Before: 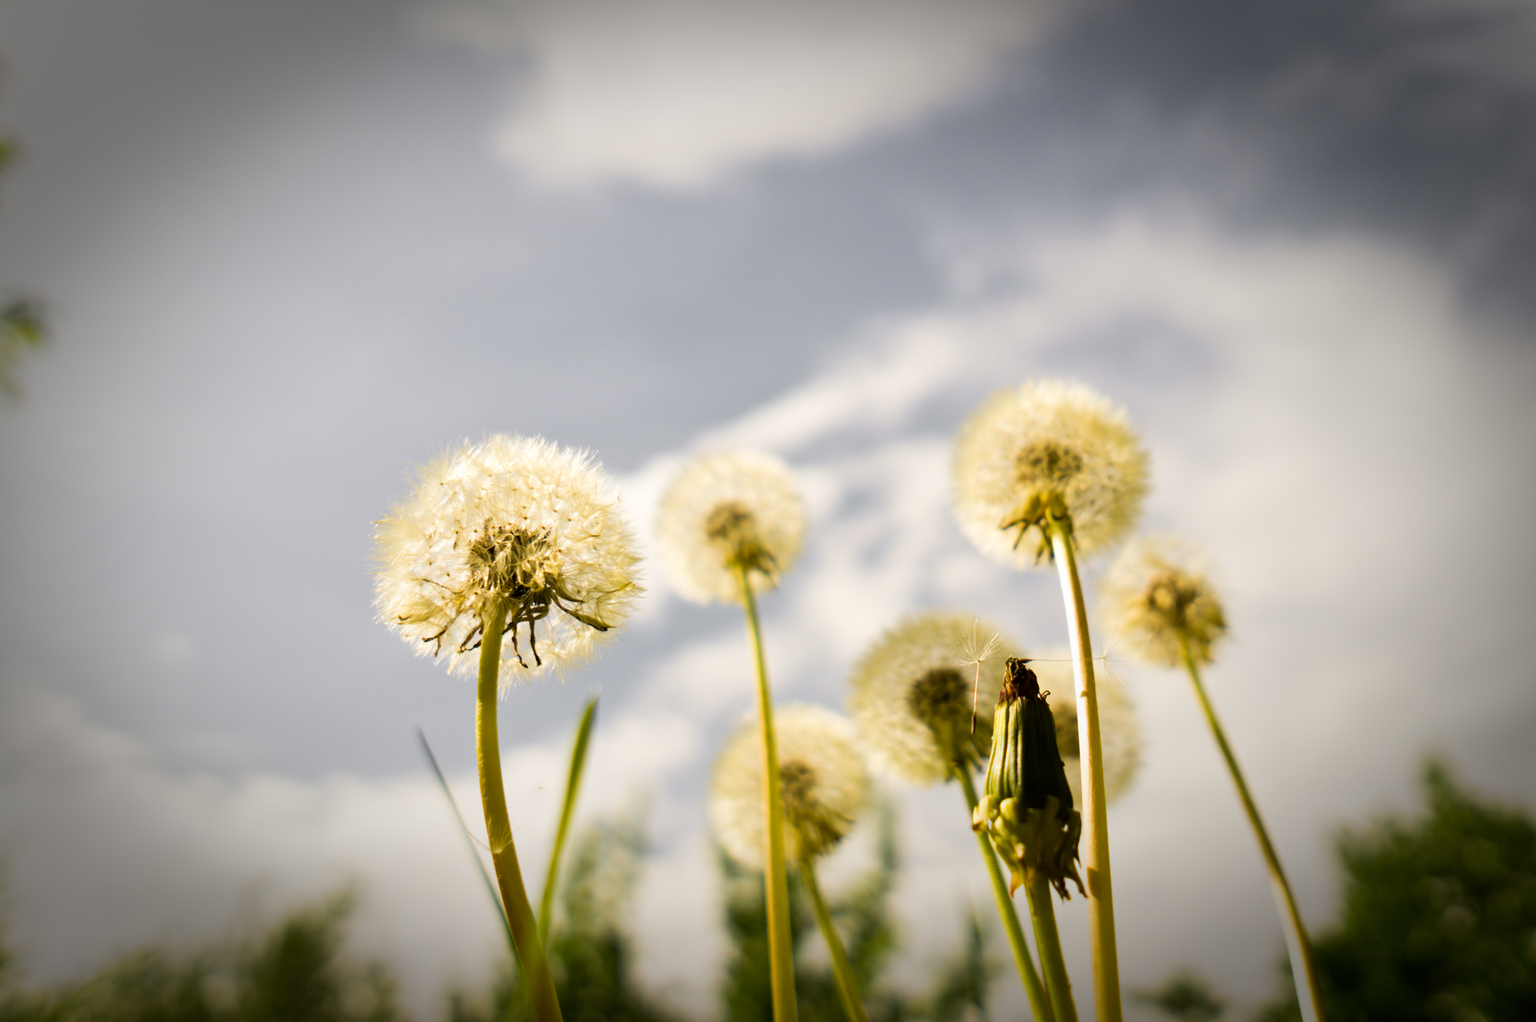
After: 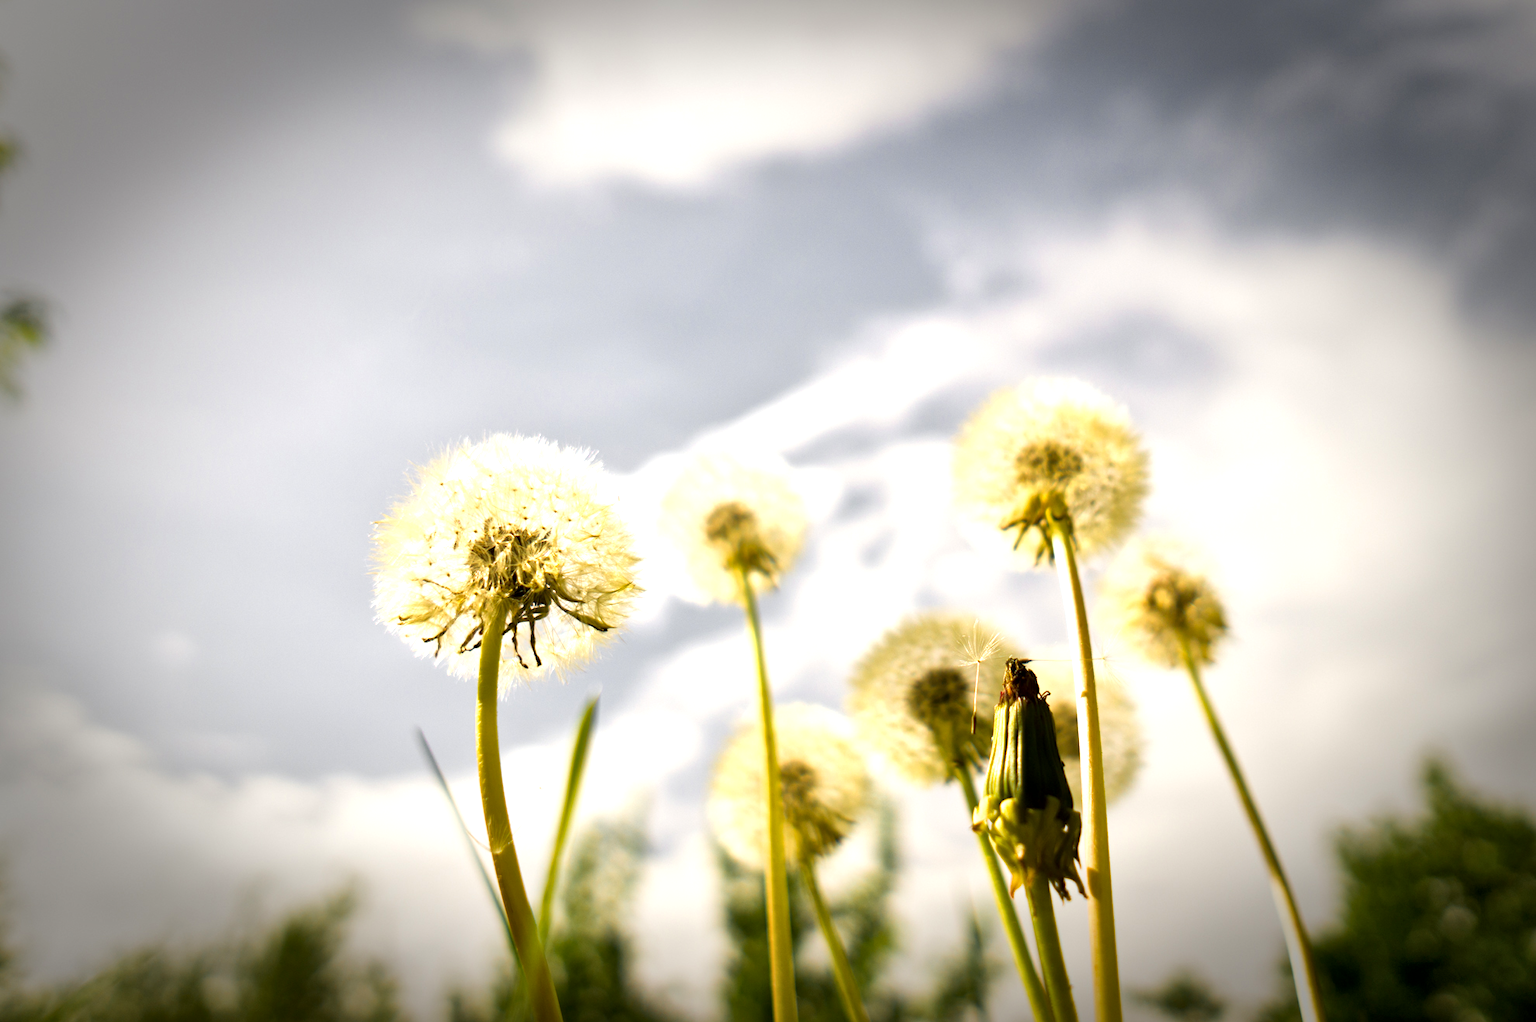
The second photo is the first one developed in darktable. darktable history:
local contrast: mode bilateral grid, contrast 20, coarseness 50, detail 140%, midtone range 0.2
exposure: exposure 0.564 EV, compensate highlight preservation false
